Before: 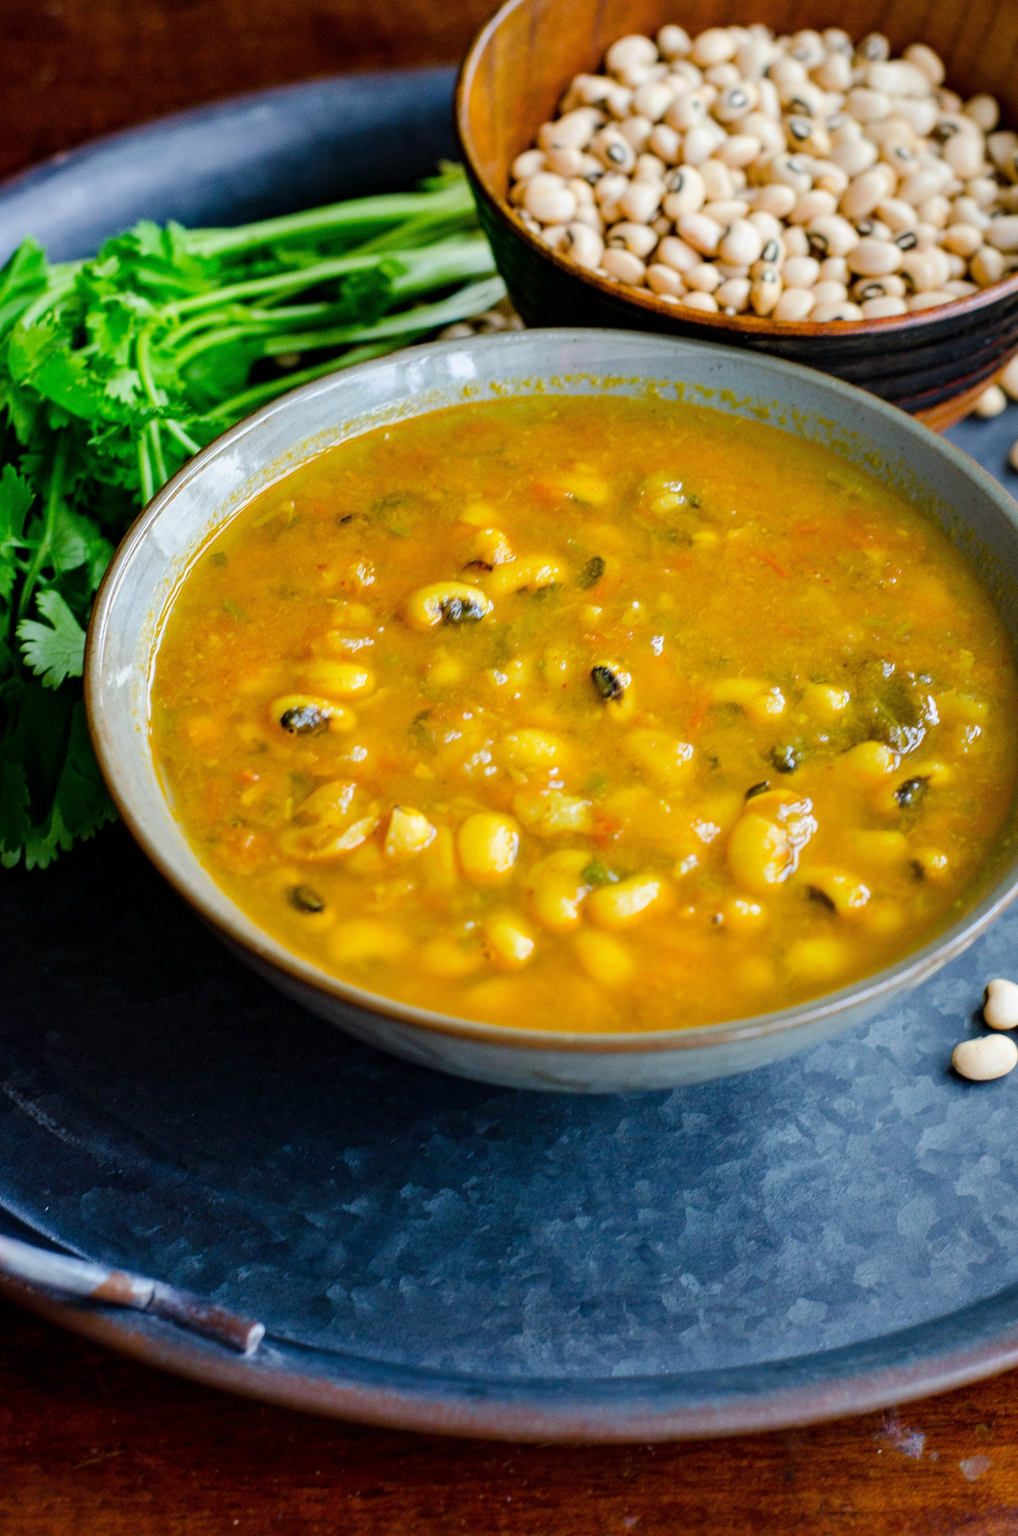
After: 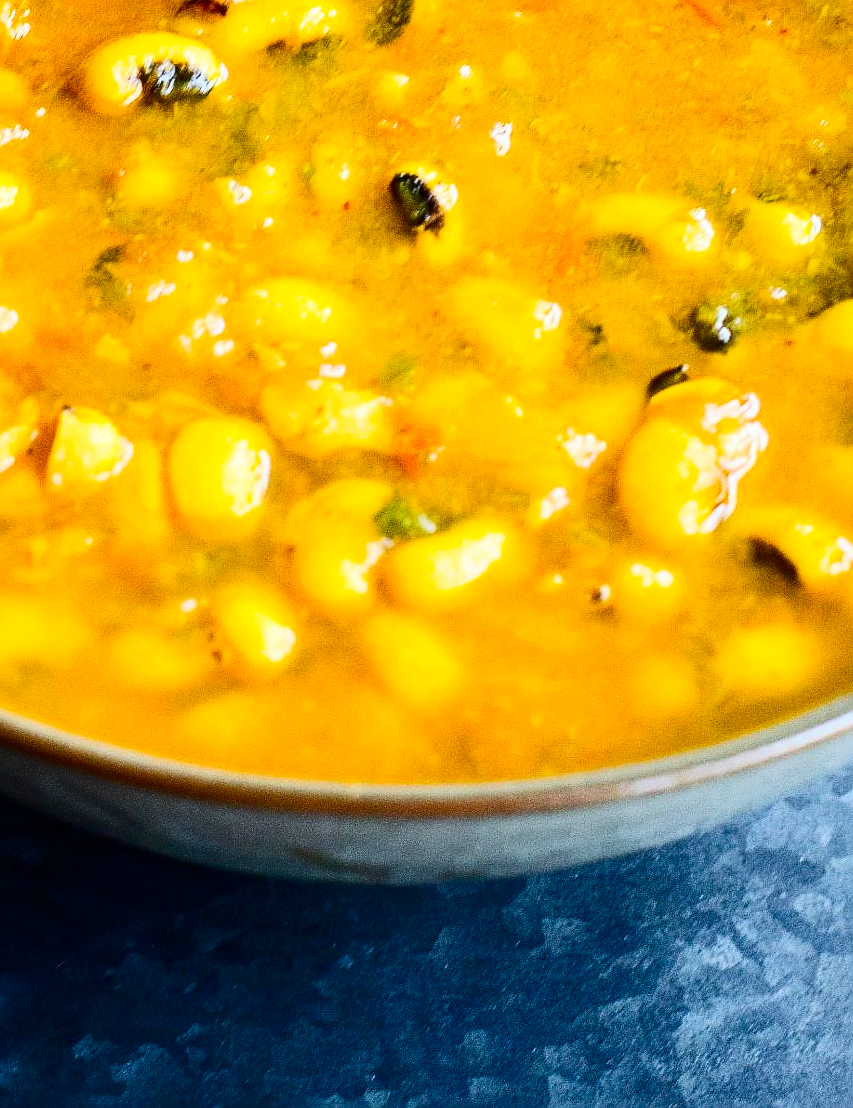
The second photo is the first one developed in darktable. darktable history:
sharpen: on, module defaults
crop: left 35.03%, top 36.625%, right 14.663%, bottom 20.057%
contrast brightness saturation: contrast 0.4, brightness 0.05, saturation 0.25
